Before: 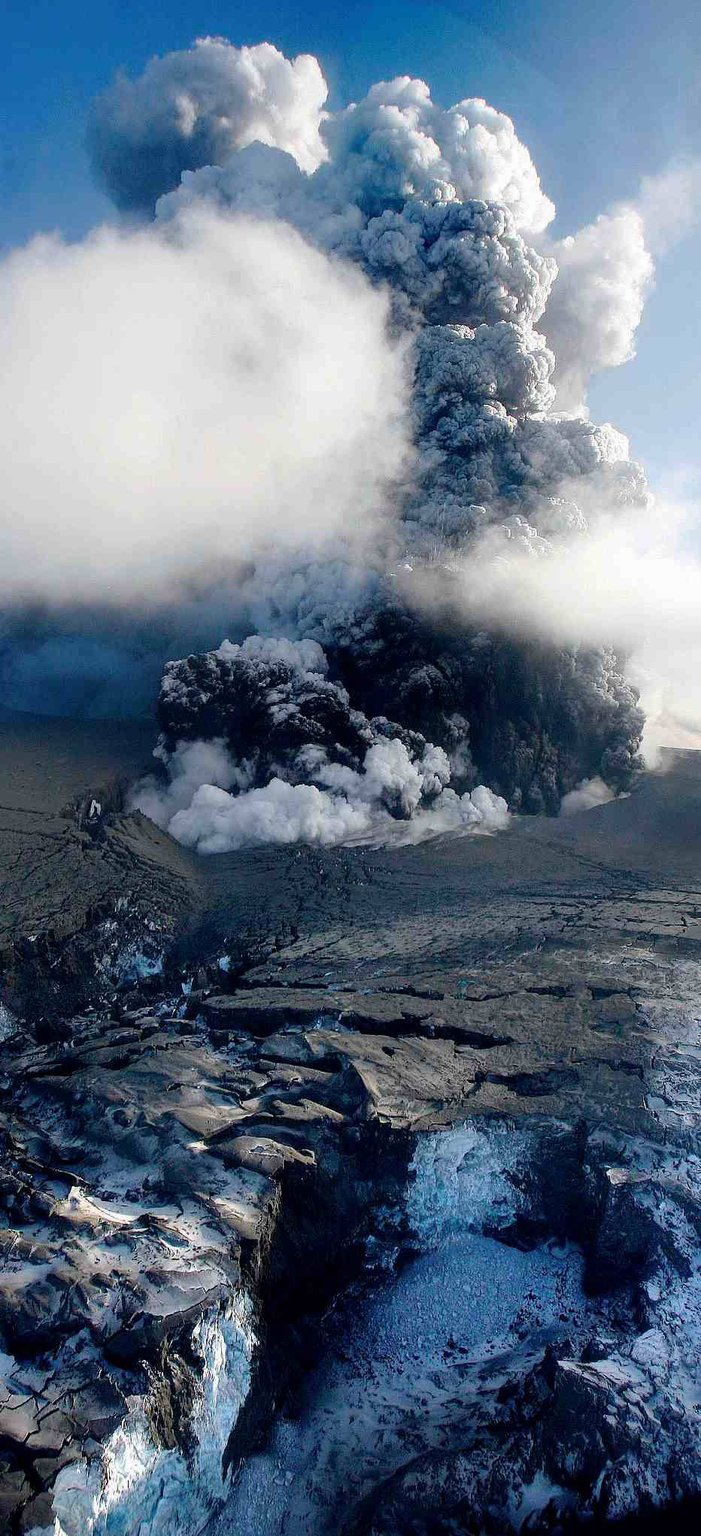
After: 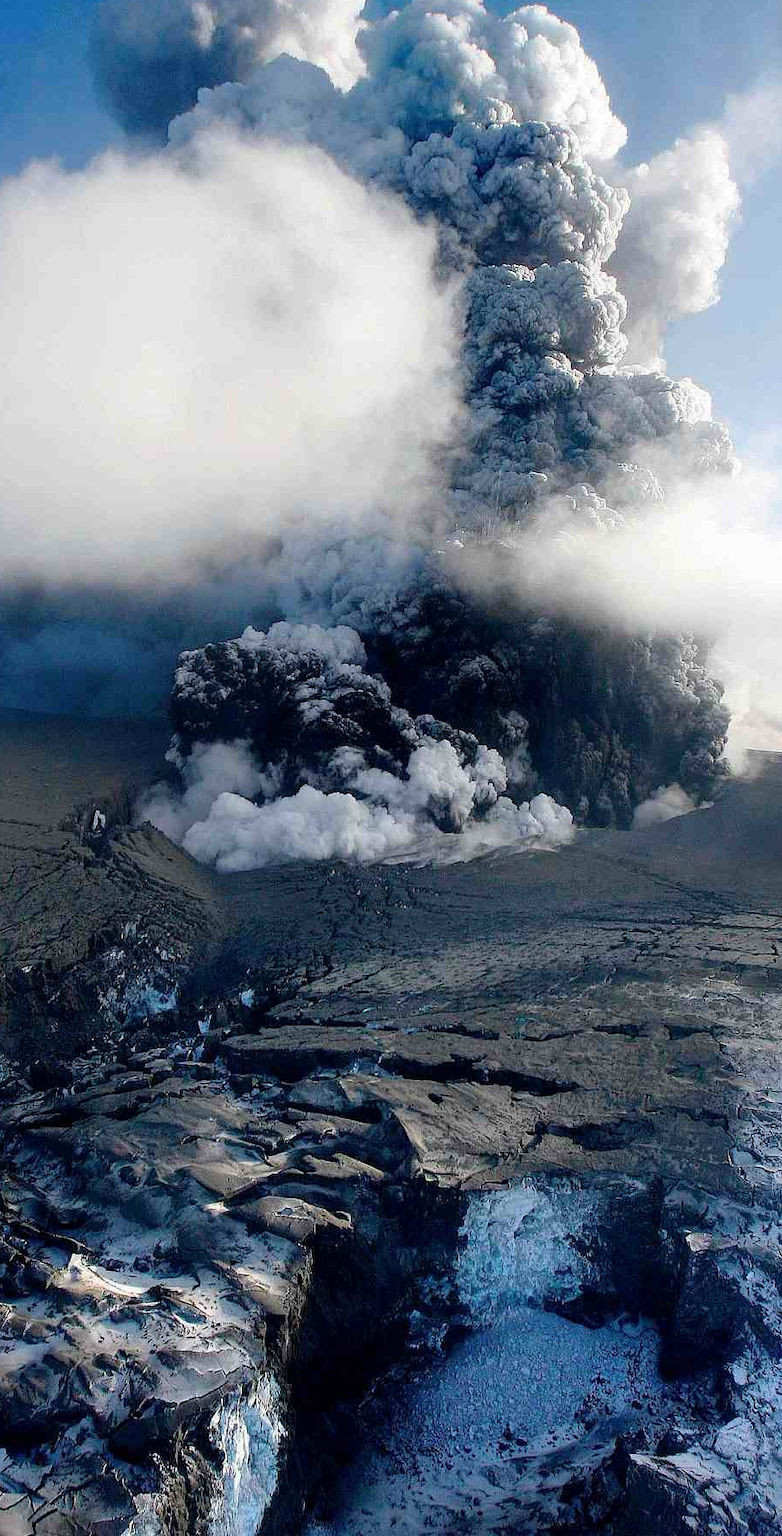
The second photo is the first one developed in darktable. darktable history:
crop: left 1.361%, top 6.153%, right 1.362%, bottom 6.687%
